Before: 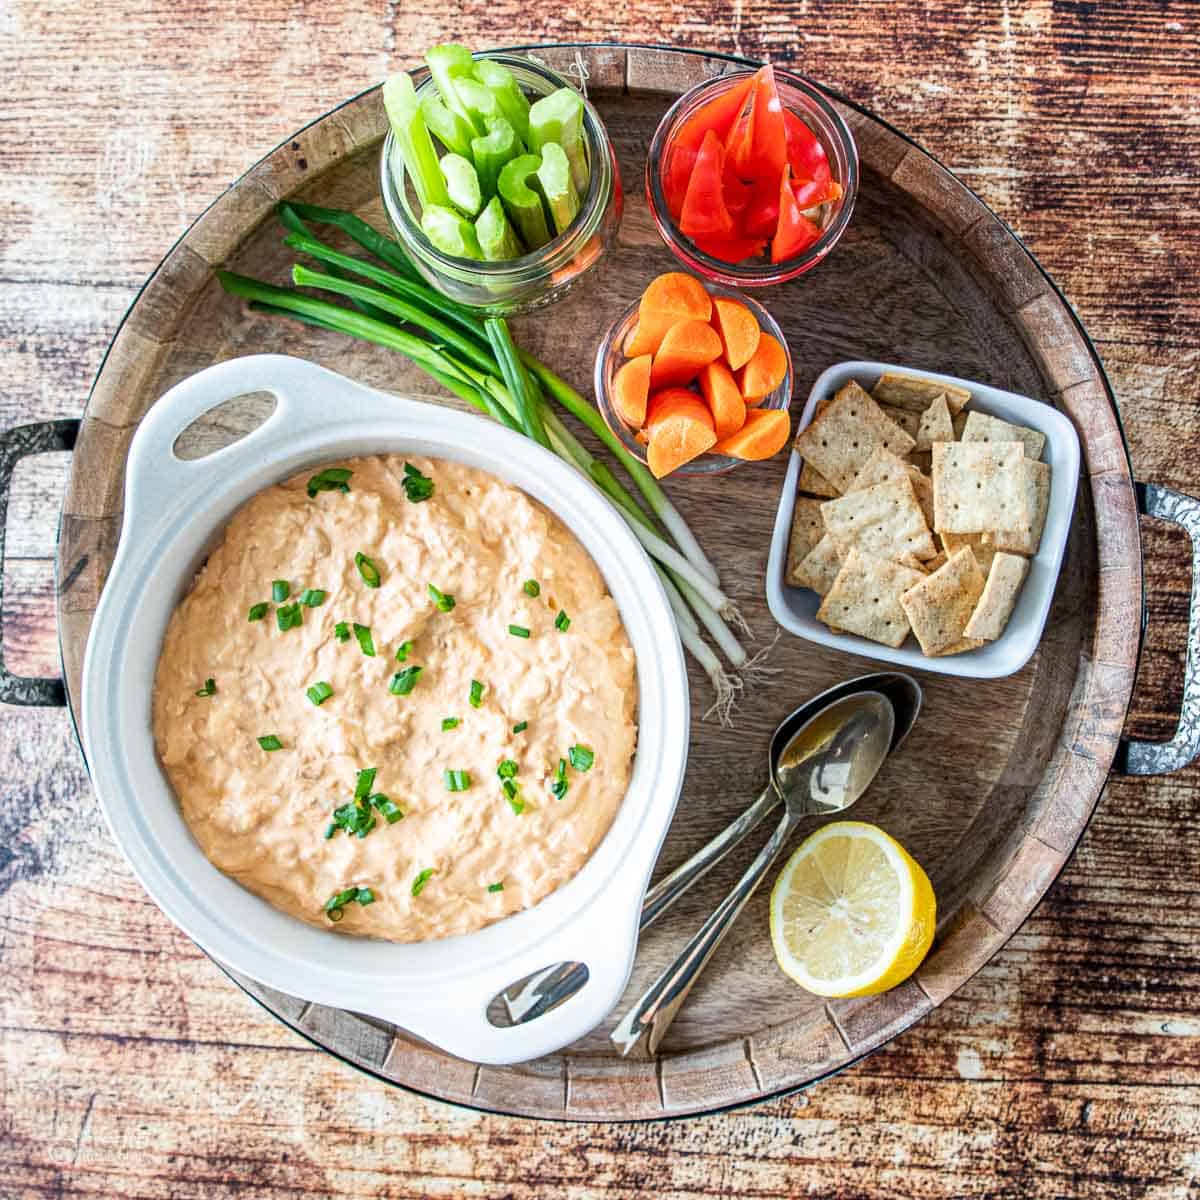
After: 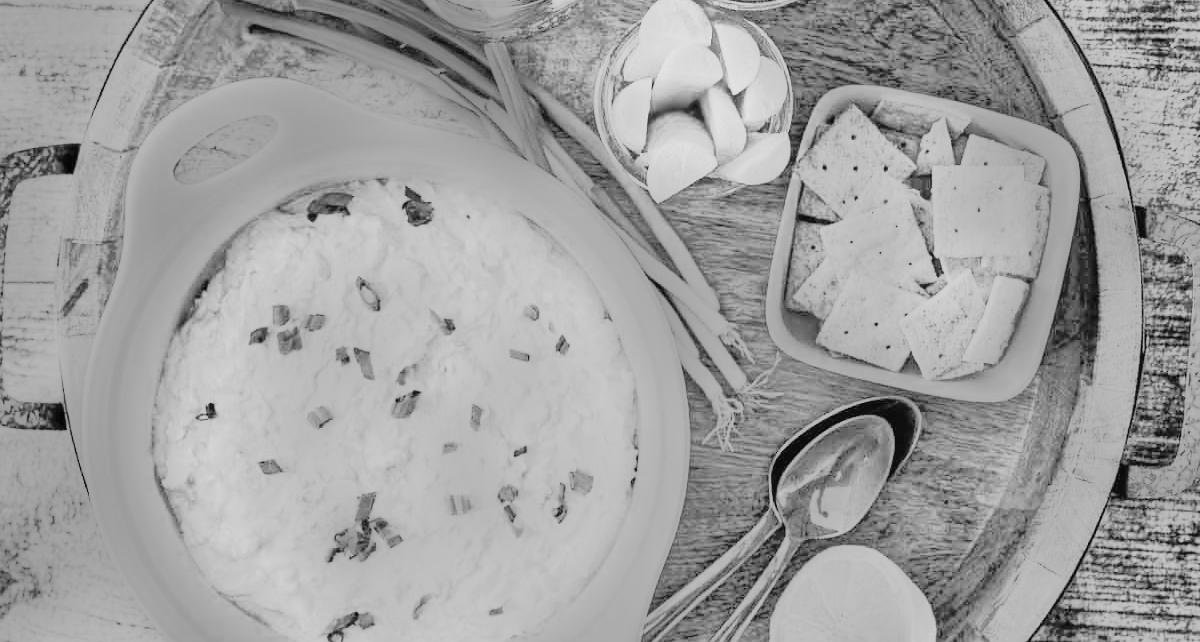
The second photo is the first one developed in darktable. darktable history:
color calibration: illuminant as shot in camera, x 0.358, y 0.373, temperature 4628.91 K
crop and rotate: top 23.043%, bottom 23.437%
exposure: exposure 1.061 EV, compensate highlight preservation false
contrast brightness saturation: contrast -0.1, brightness 0.05, saturation 0.08
shadows and highlights: shadows 43.71, white point adjustment -1.46, soften with gaussian
tone equalizer: -7 EV 0.15 EV, -6 EV 0.6 EV, -5 EV 1.15 EV, -4 EV 1.33 EV, -3 EV 1.15 EV, -2 EV 0.6 EV, -1 EV 0.15 EV, mask exposure compensation -0.5 EV
base curve: curves: ch0 [(0, 0) (0.018, 0.026) (0.143, 0.37) (0.33, 0.731) (0.458, 0.853) (0.735, 0.965) (0.905, 0.986) (1, 1)]
monochrome: a 79.32, b 81.83, size 1.1
